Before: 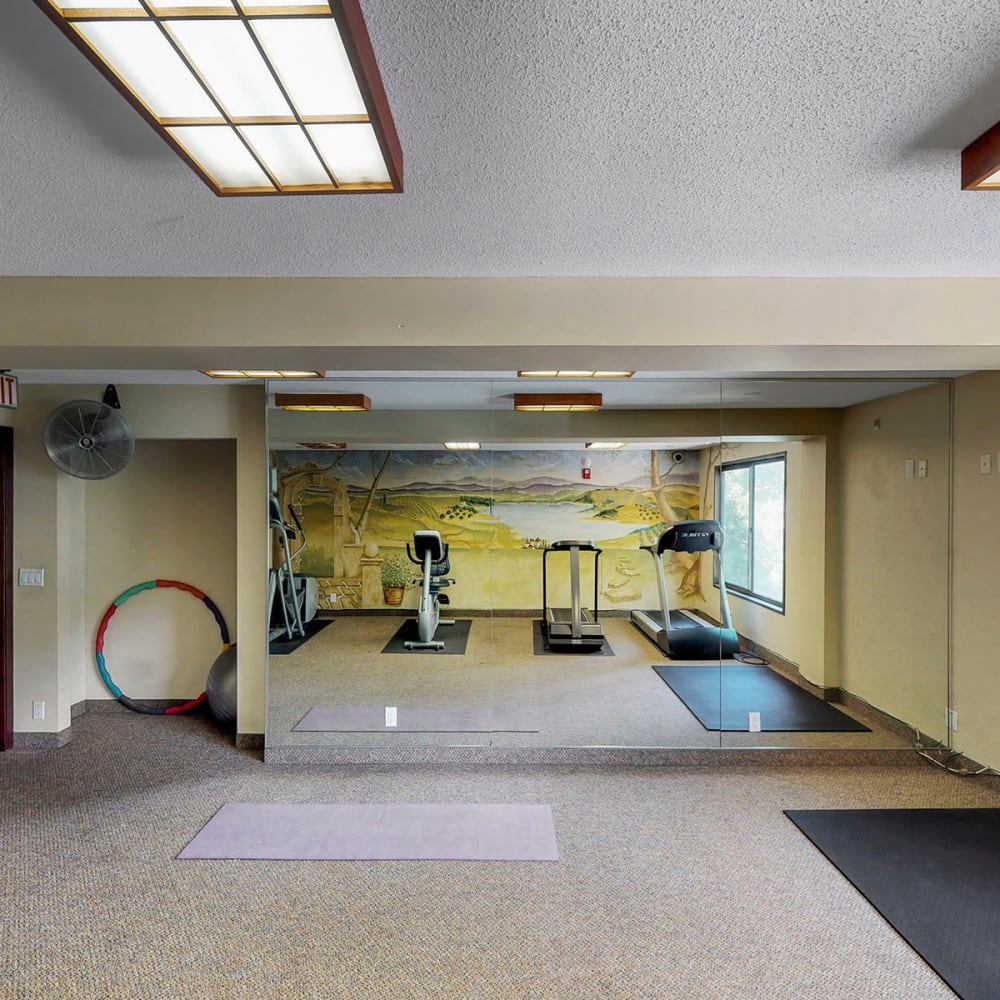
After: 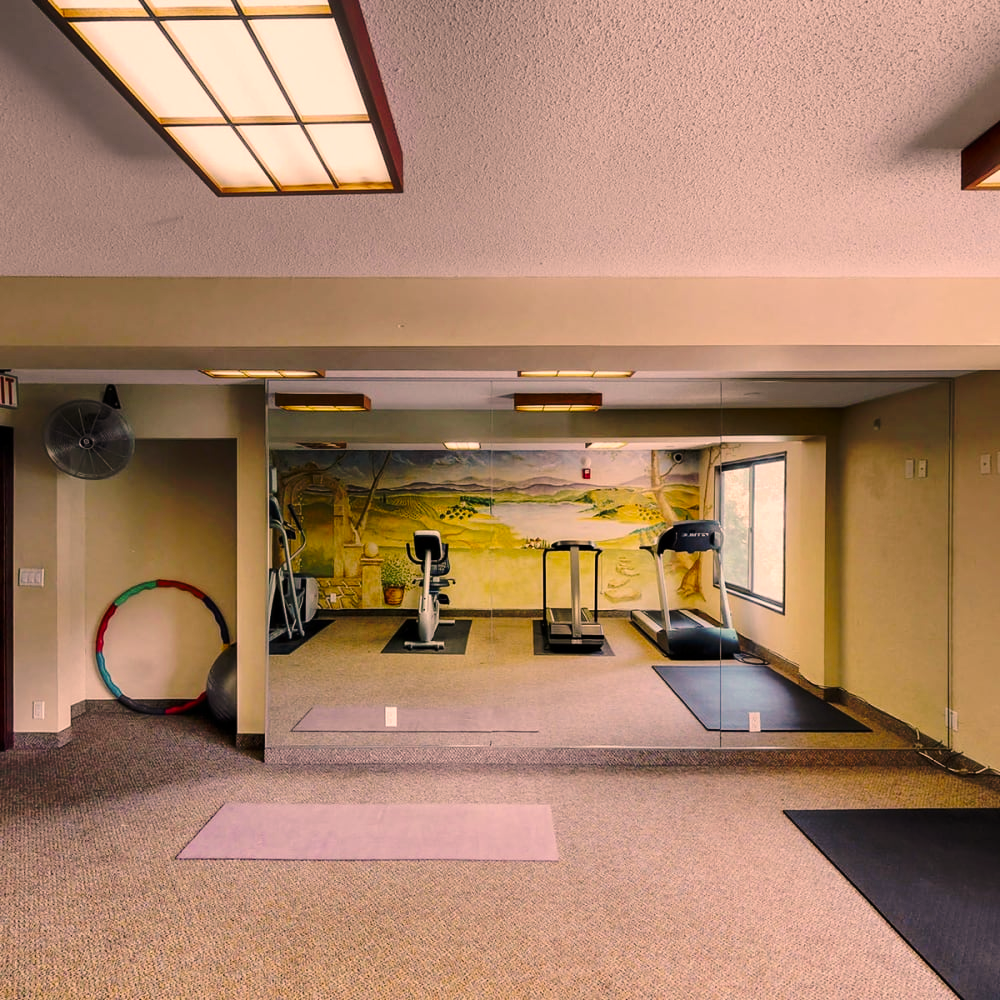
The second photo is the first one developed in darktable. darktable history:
base curve: curves: ch0 [(0, 0) (0.073, 0.04) (0.157, 0.139) (0.492, 0.492) (0.758, 0.758) (1, 1)], preserve colors none
color correction: highlights a* 21.59, highlights b* 21.73
